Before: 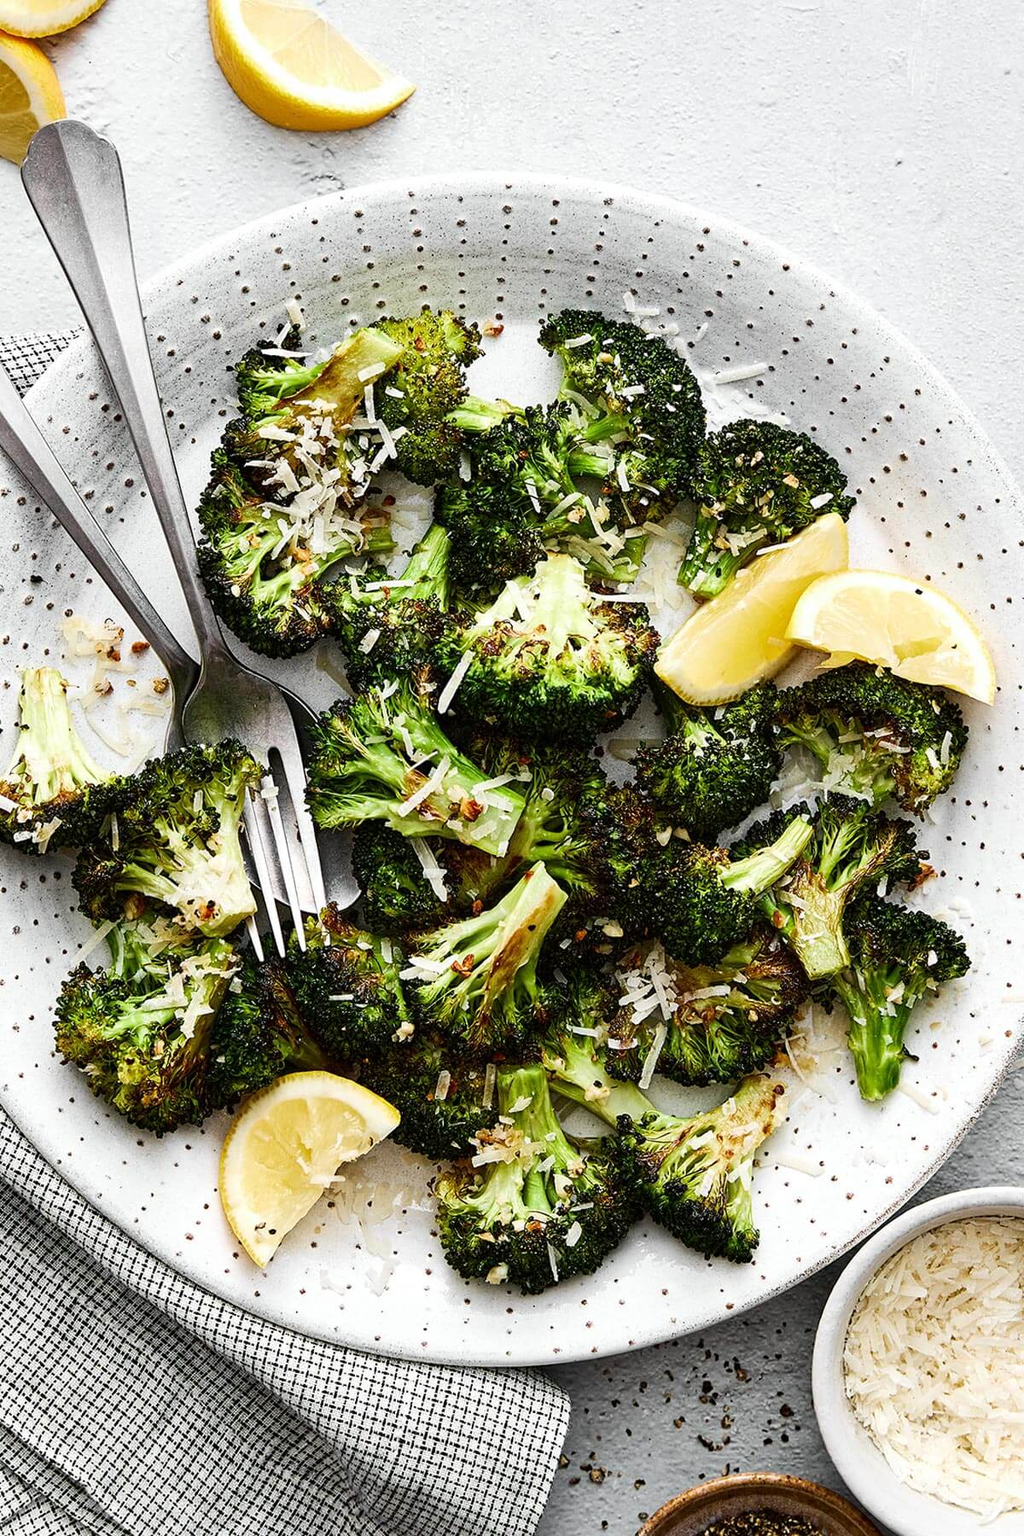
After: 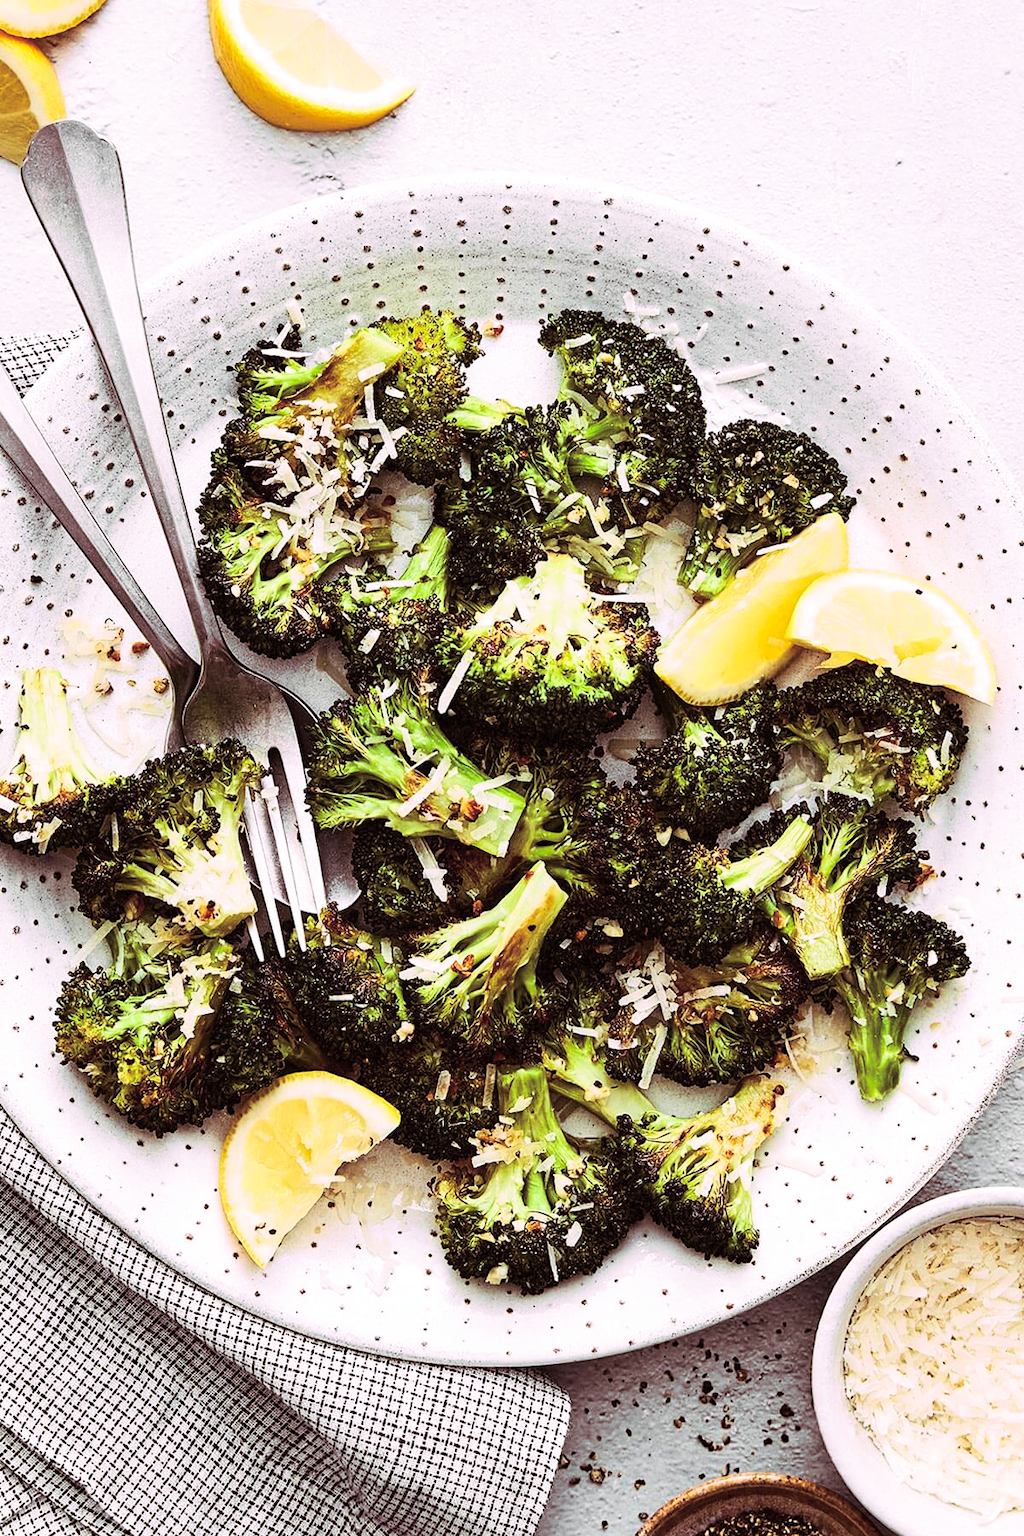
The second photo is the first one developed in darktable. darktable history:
split-toning: highlights › hue 298.8°, highlights › saturation 0.73, compress 41.76%
contrast brightness saturation: contrast 0.2, brightness 0.15, saturation 0.14
